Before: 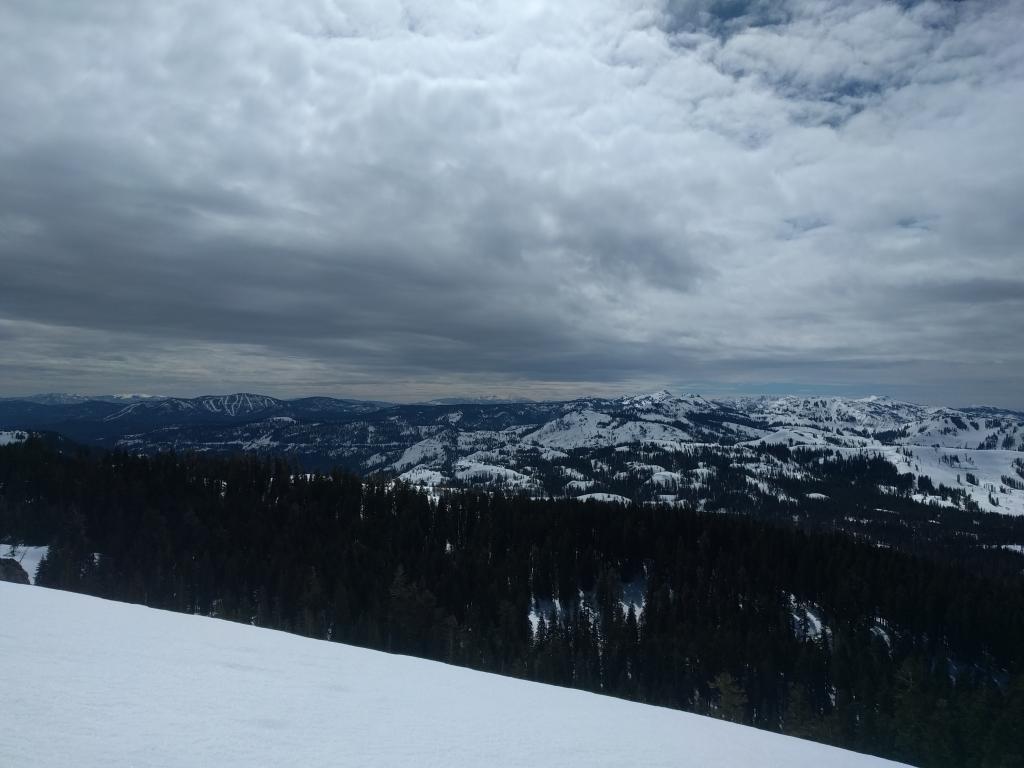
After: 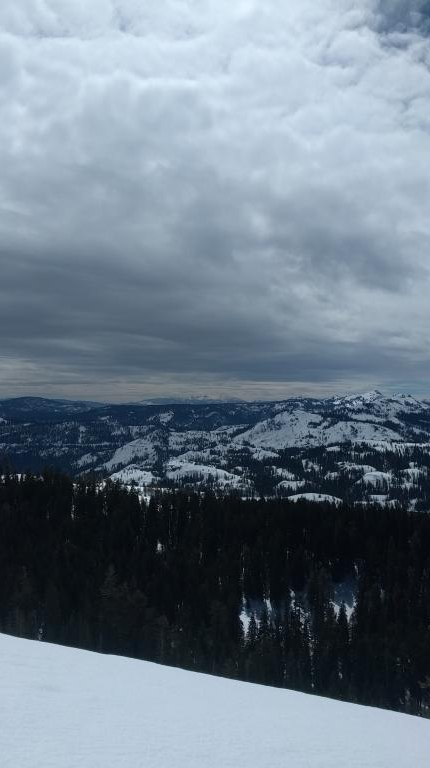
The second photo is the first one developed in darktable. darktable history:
crop: left 28.307%, right 29.614%
